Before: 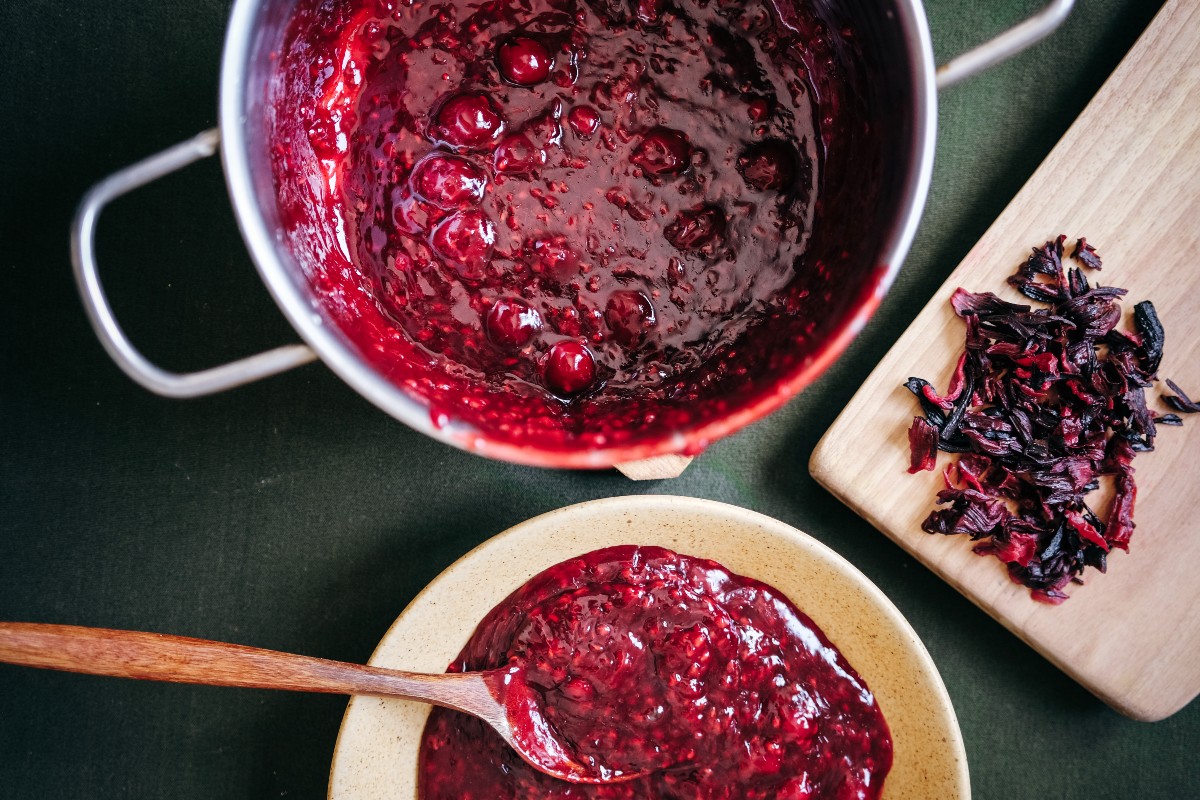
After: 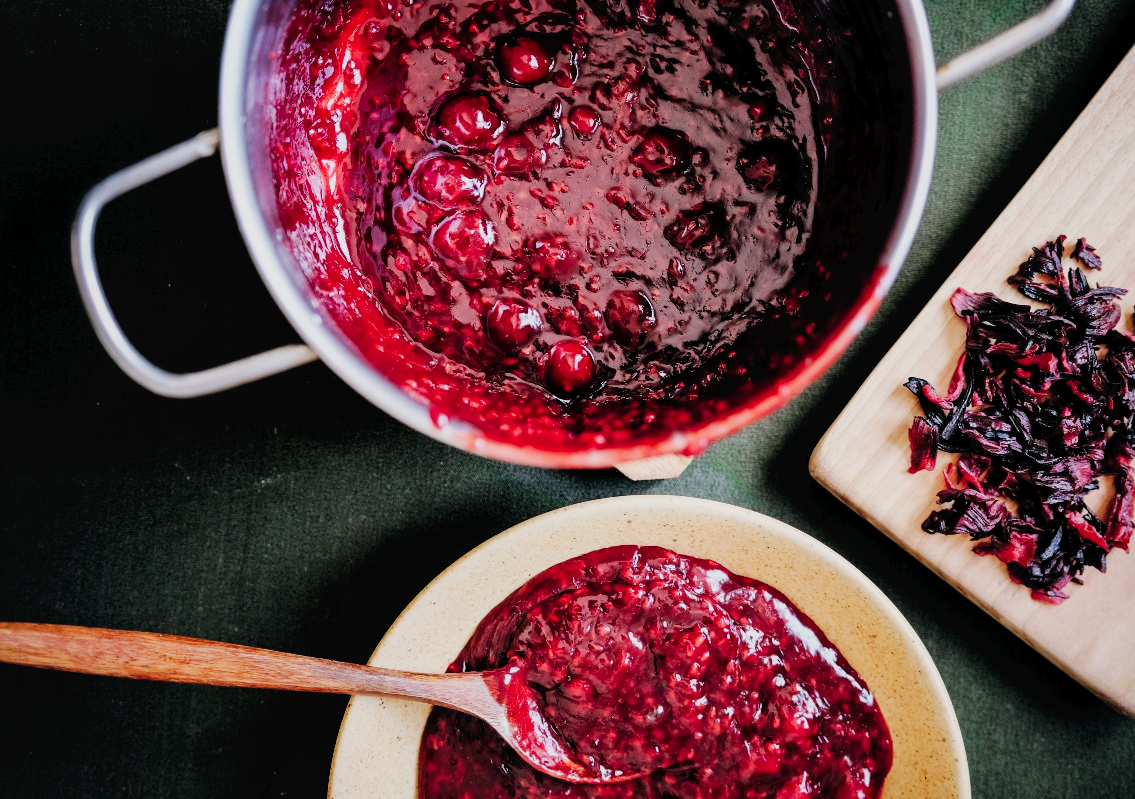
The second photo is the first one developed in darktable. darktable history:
filmic rgb: middle gray luminance 29.76%, black relative exposure -8.95 EV, white relative exposure 7 EV, target black luminance 0%, hardness 2.92, latitude 2.23%, contrast 0.96, highlights saturation mix 6.06%, shadows ↔ highlights balance 11.68%
crop and rotate: left 0%, right 5.335%
local contrast: mode bilateral grid, contrast 20, coarseness 50, detail 119%, midtone range 0.2
tone curve: curves: ch0 [(0, 0) (0.003, 0.025) (0.011, 0.025) (0.025, 0.029) (0.044, 0.035) (0.069, 0.053) (0.1, 0.083) (0.136, 0.118) (0.177, 0.163) (0.224, 0.22) (0.277, 0.295) (0.335, 0.371) (0.399, 0.444) (0.468, 0.524) (0.543, 0.618) (0.623, 0.702) (0.709, 0.79) (0.801, 0.89) (0.898, 0.973) (1, 1)], preserve colors none
